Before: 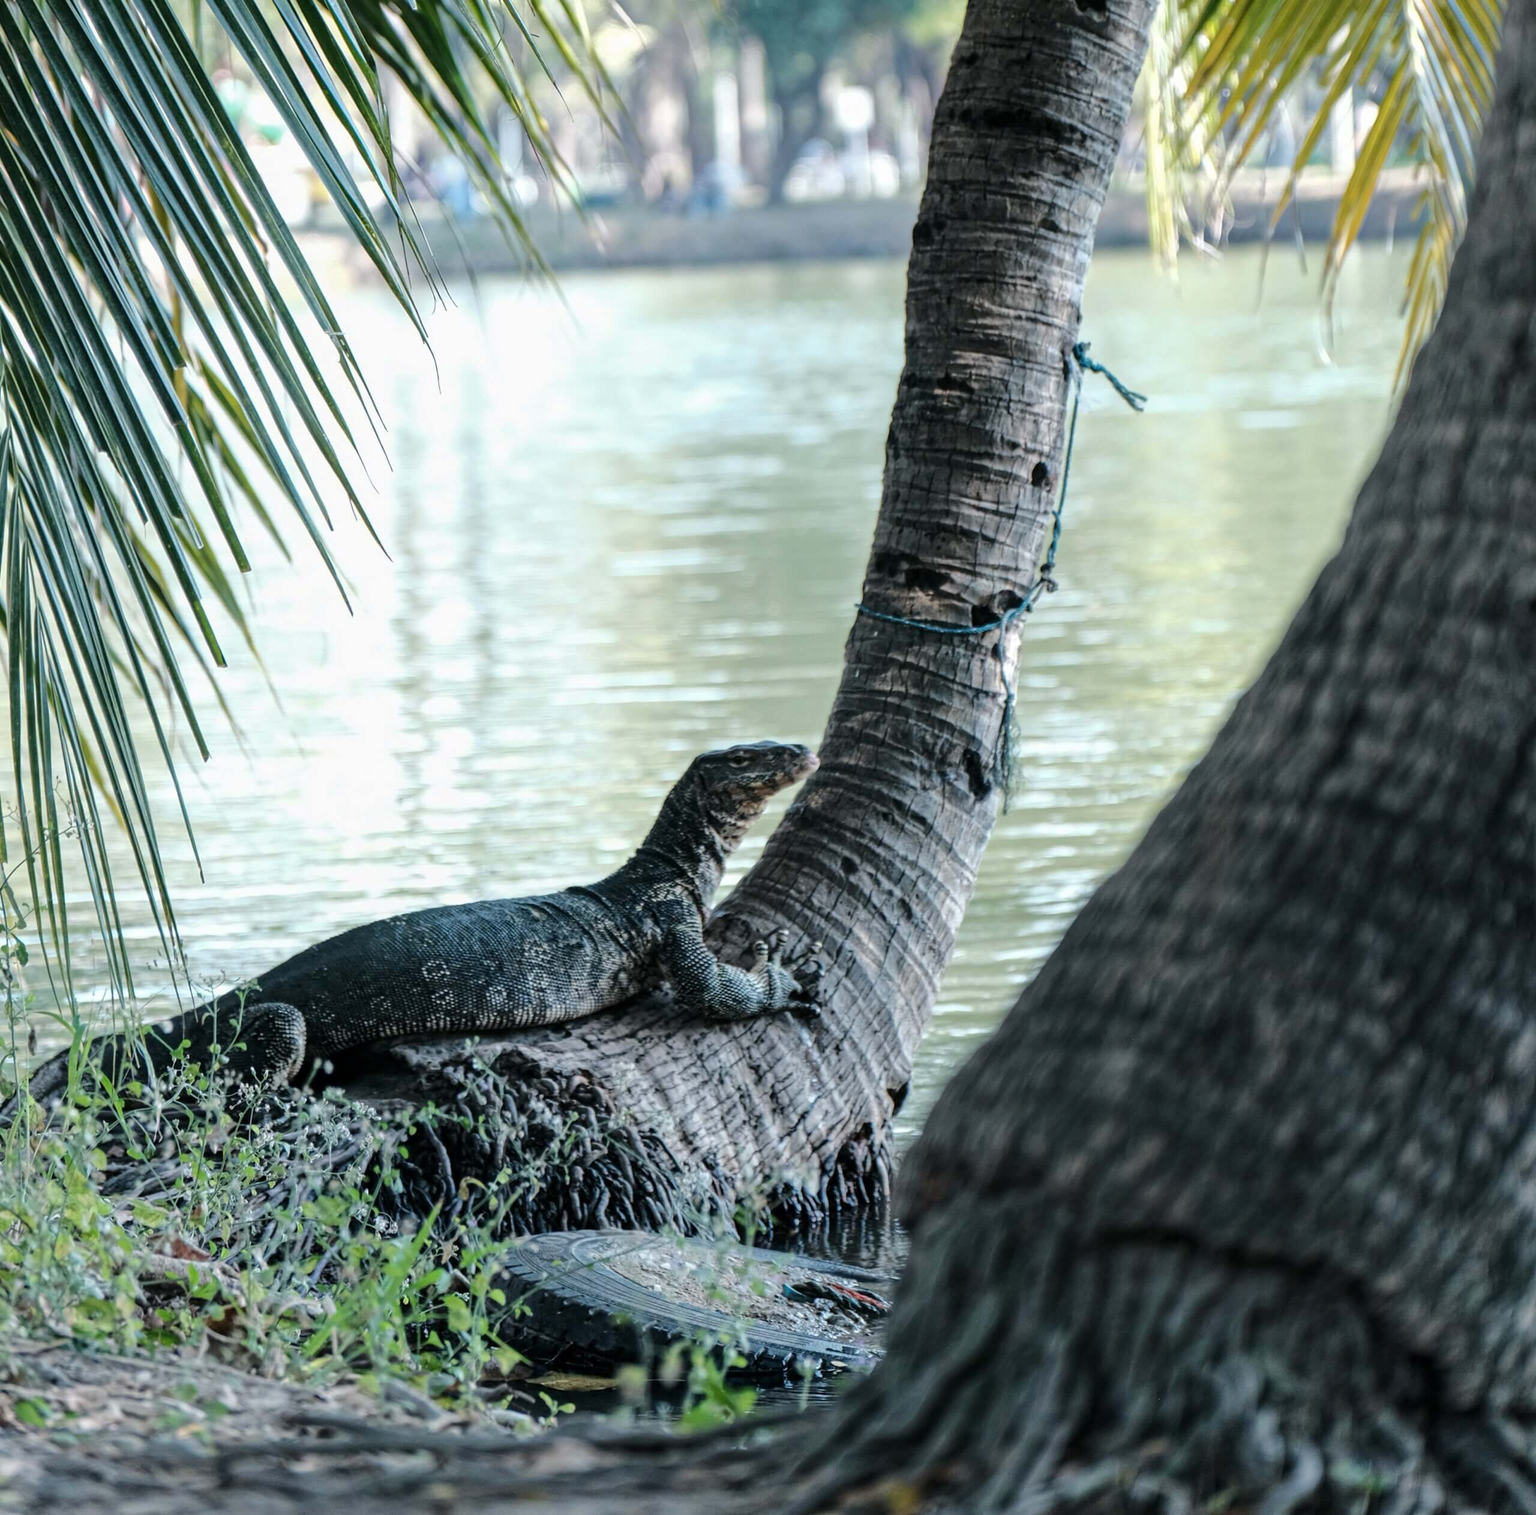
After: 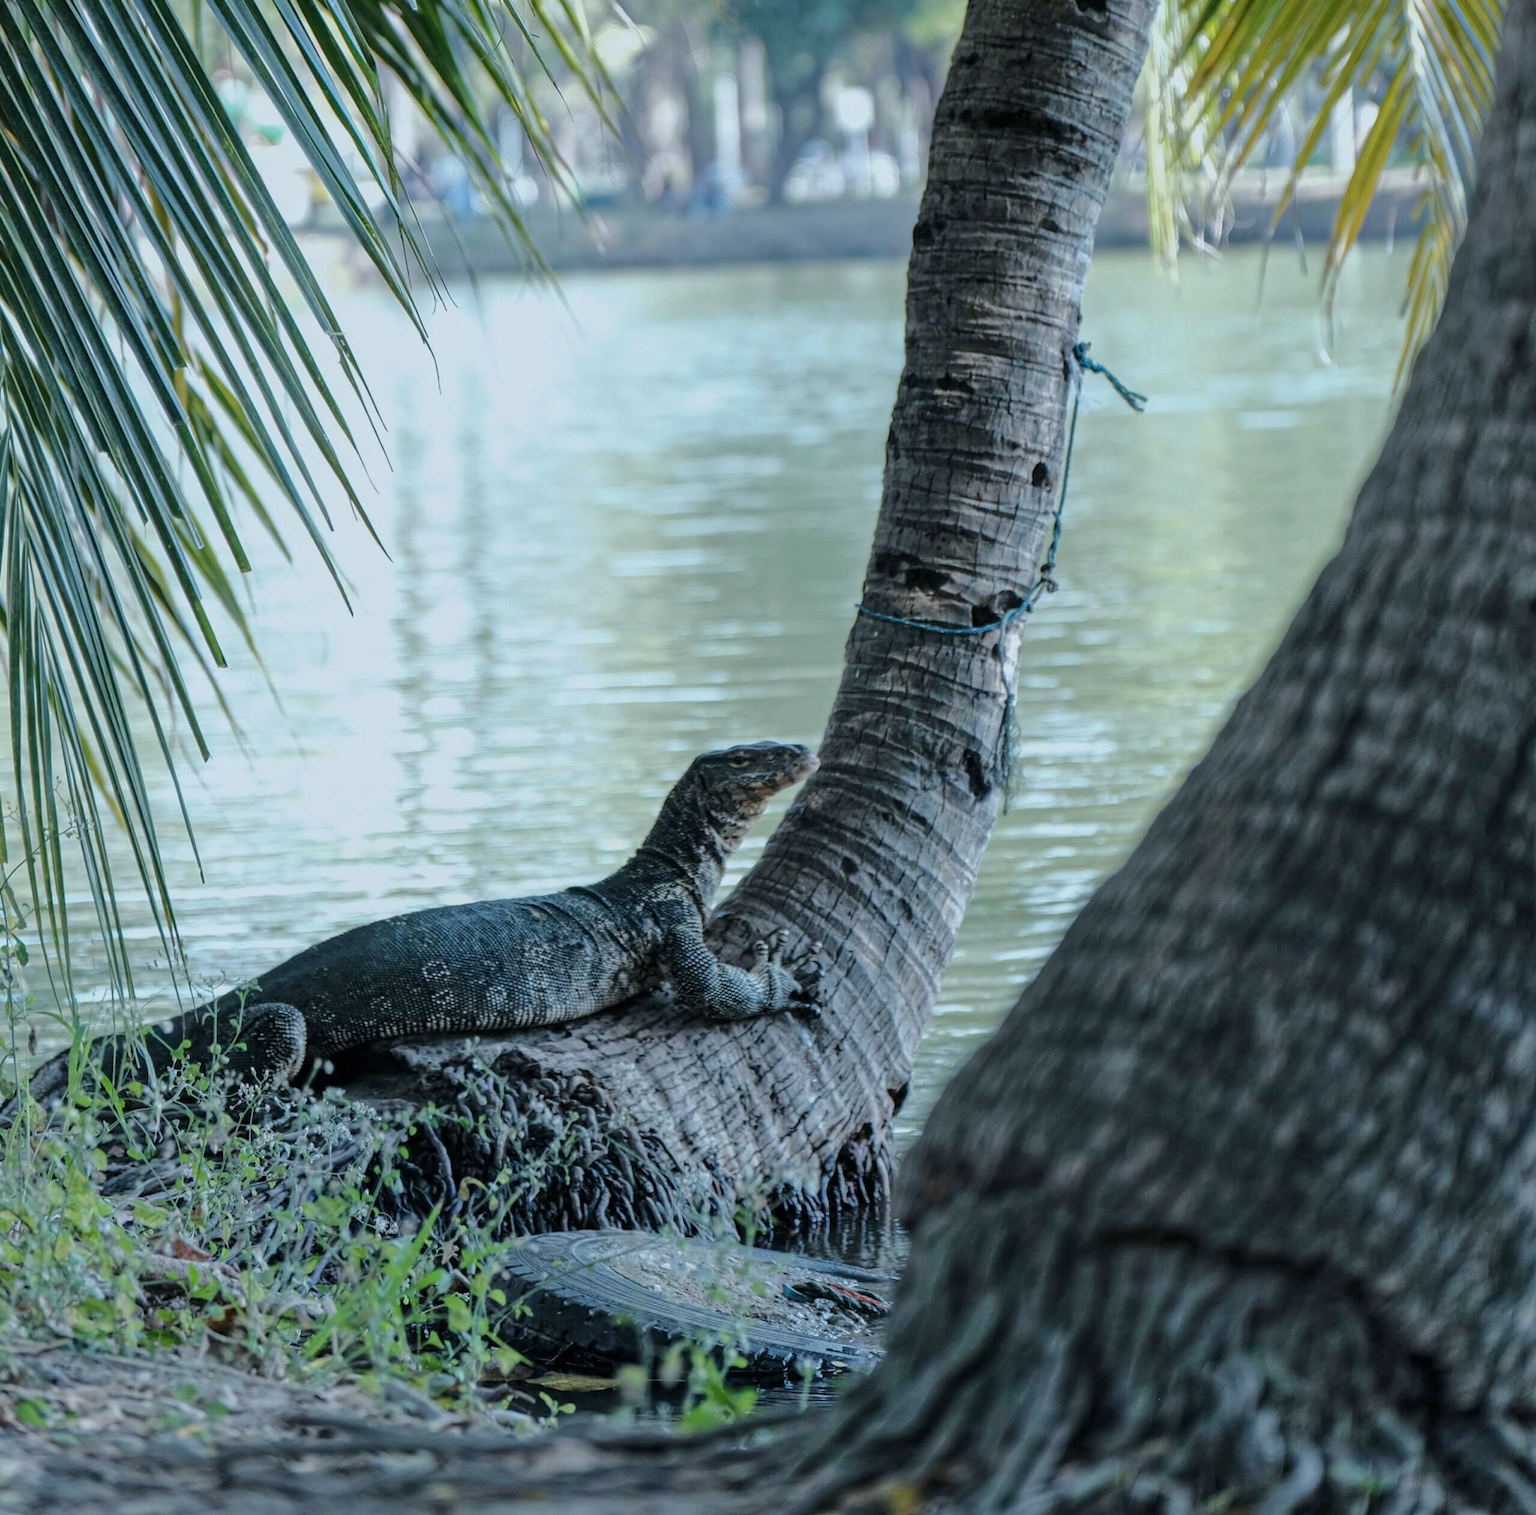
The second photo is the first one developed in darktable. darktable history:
tone equalizer: -8 EV 0.25 EV, -7 EV 0.417 EV, -6 EV 0.417 EV, -5 EV 0.25 EV, -3 EV -0.25 EV, -2 EV -0.417 EV, -1 EV -0.417 EV, +0 EV -0.25 EV, edges refinement/feathering 500, mask exposure compensation -1.57 EV, preserve details guided filter
white balance: red 0.925, blue 1.046
